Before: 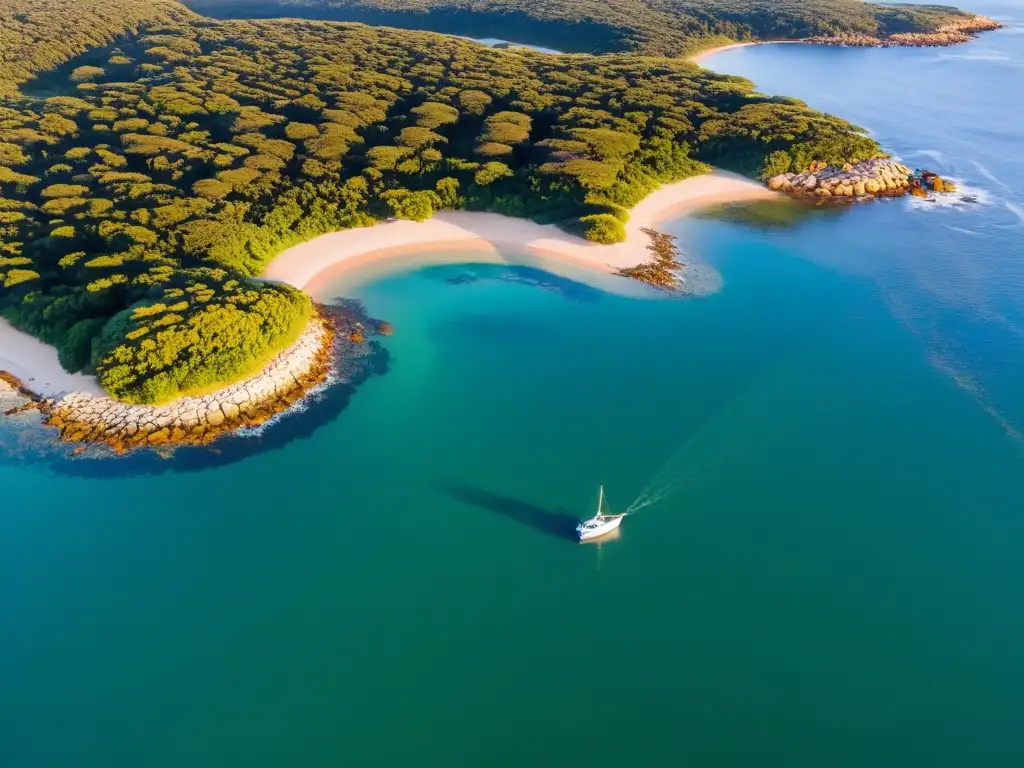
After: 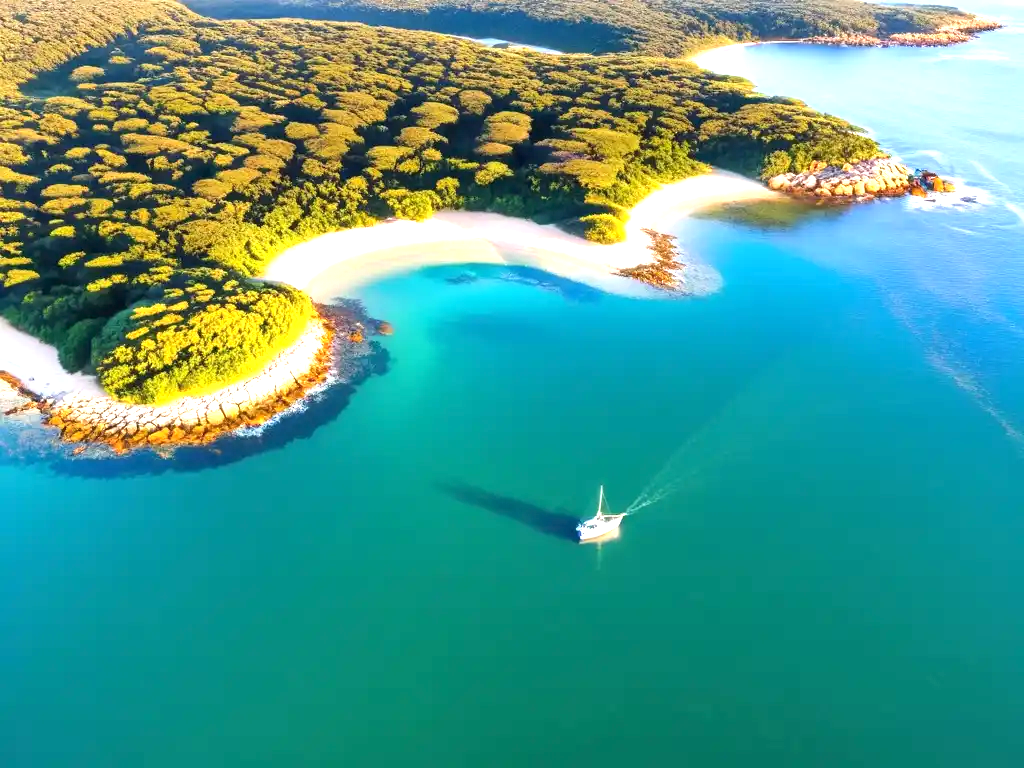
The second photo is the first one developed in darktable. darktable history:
exposure: exposure 1.15 EV, compensate highlight preservation false
